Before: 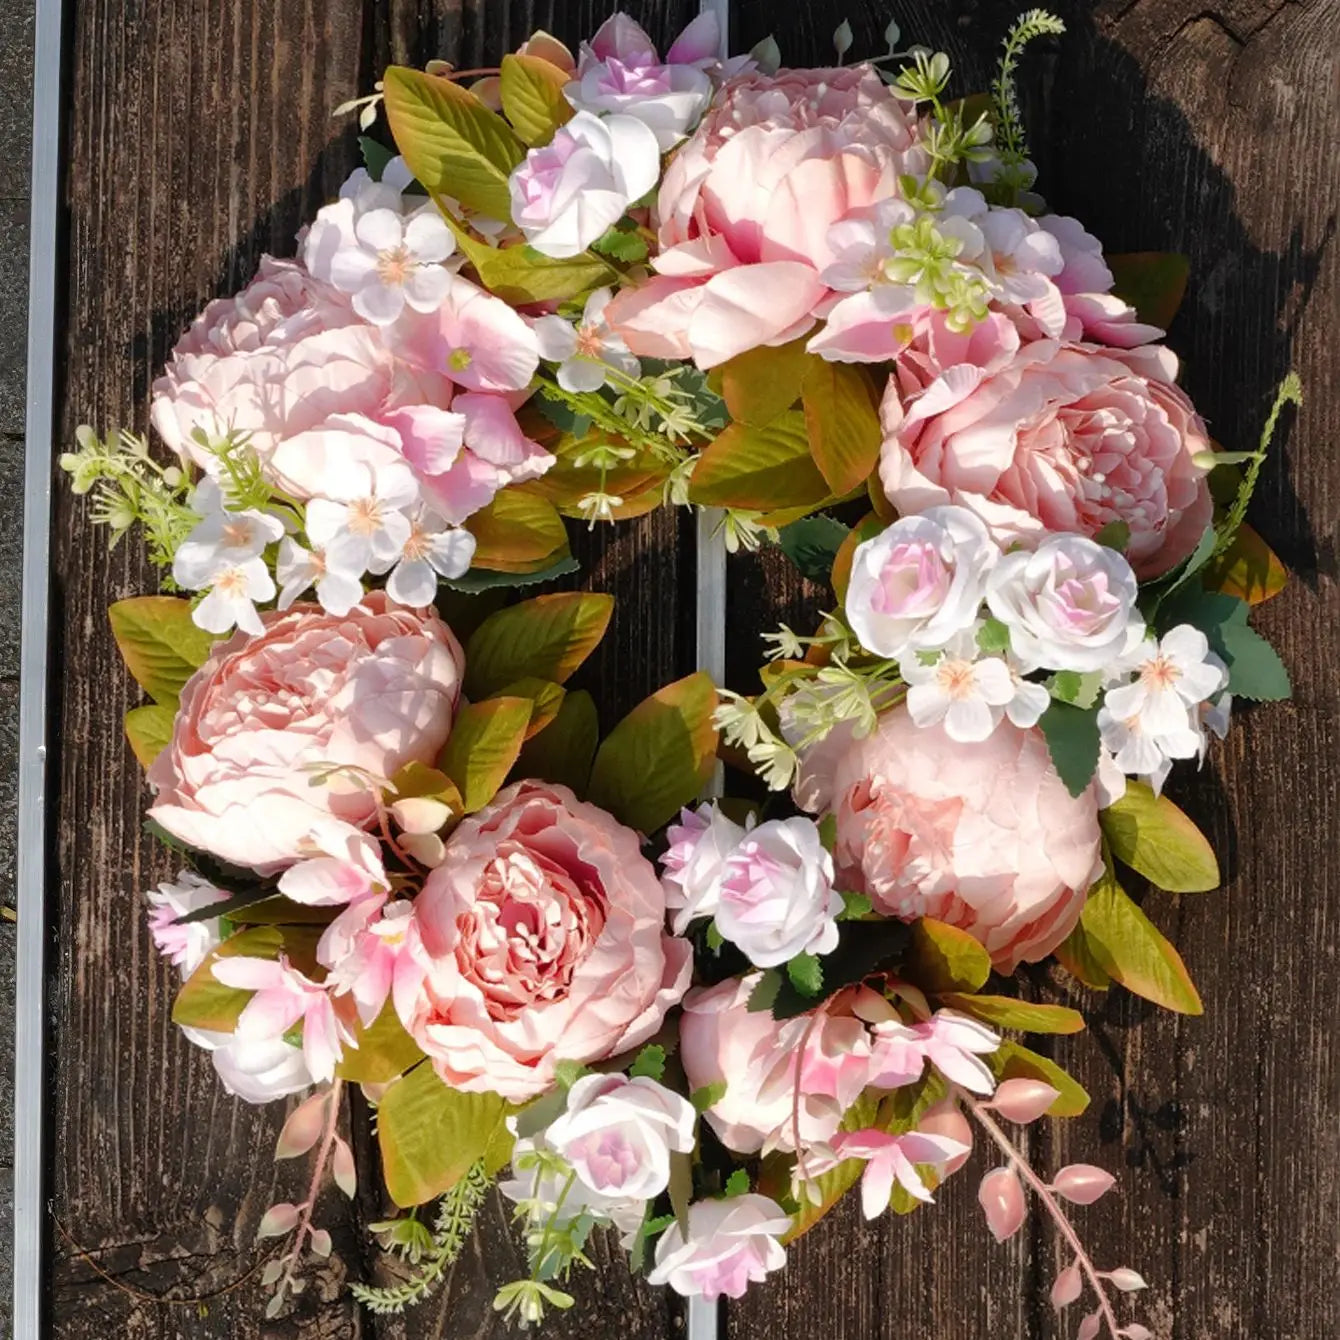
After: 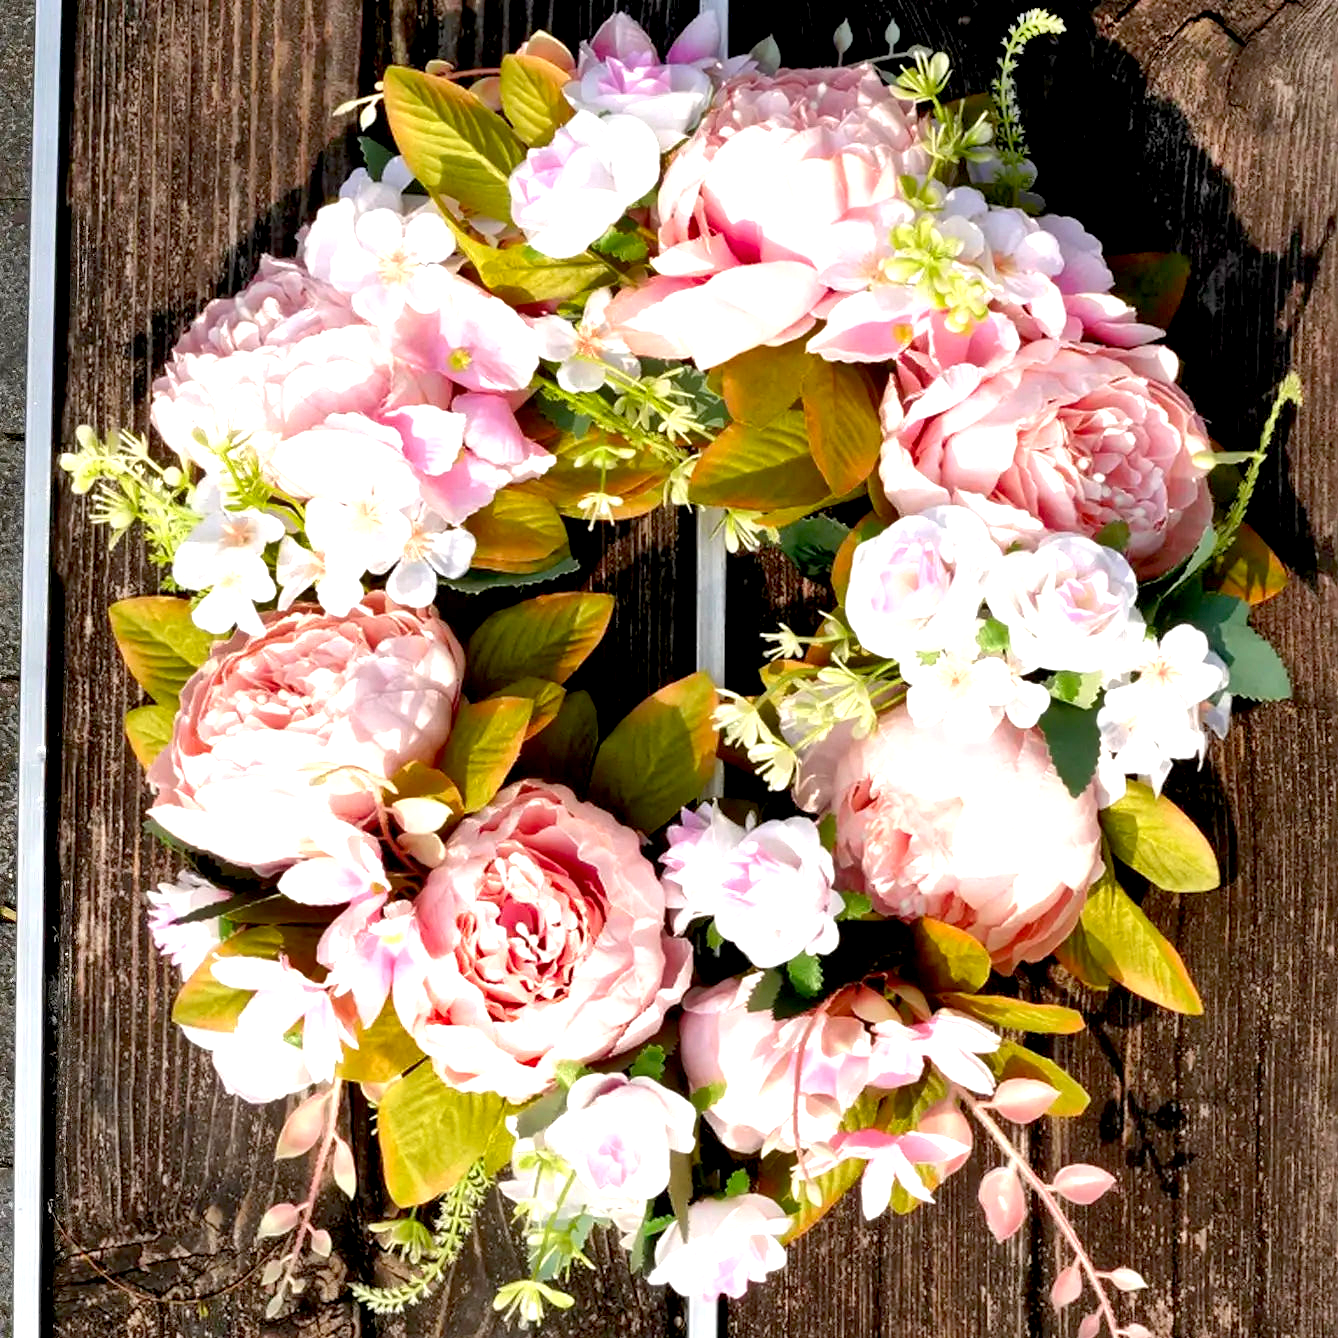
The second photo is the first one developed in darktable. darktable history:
exposure: black level correction 0.01, exposure 1 EV, compensate highlight preservation false
crop: top 0.05%, bottom 0.098%
shadows and highlights: shadows 49, highlights -41, soften with gaussian
